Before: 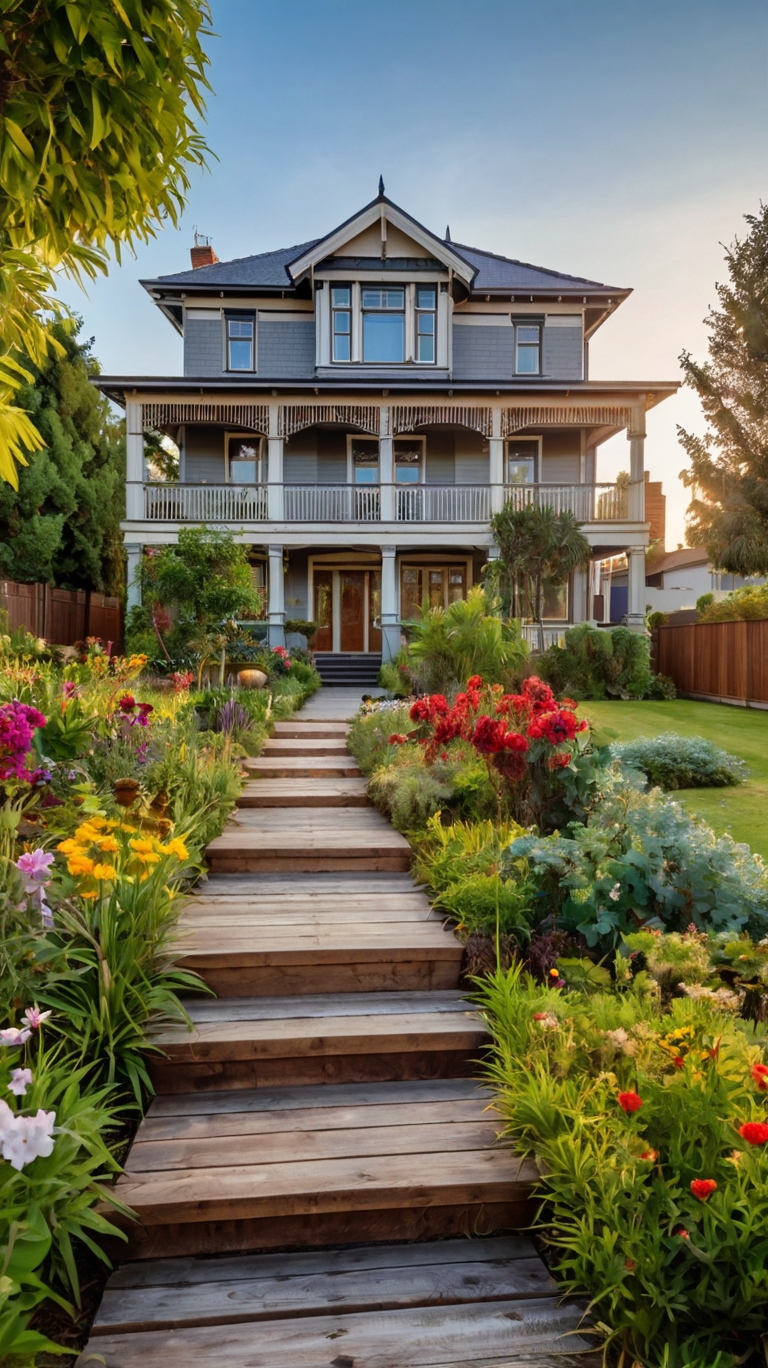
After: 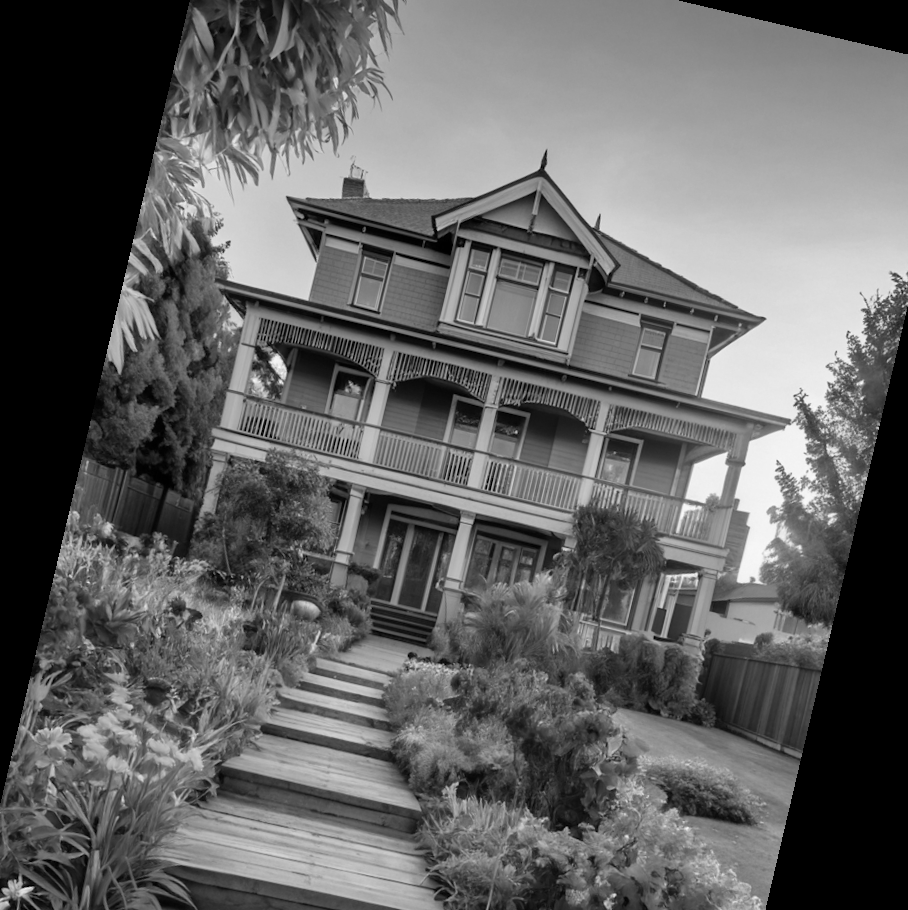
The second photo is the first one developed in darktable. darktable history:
crop and rotate: left 9.345%, top 7.22%, right 4.982%, bottom 32.331%
monochrome: a 2.21, b -1.33, size 2.2
white balance: red 0.954, blue 1.079
rotate and perspective: rotation 13.27°, automatic cropping off
vibrance: on, module defaults
